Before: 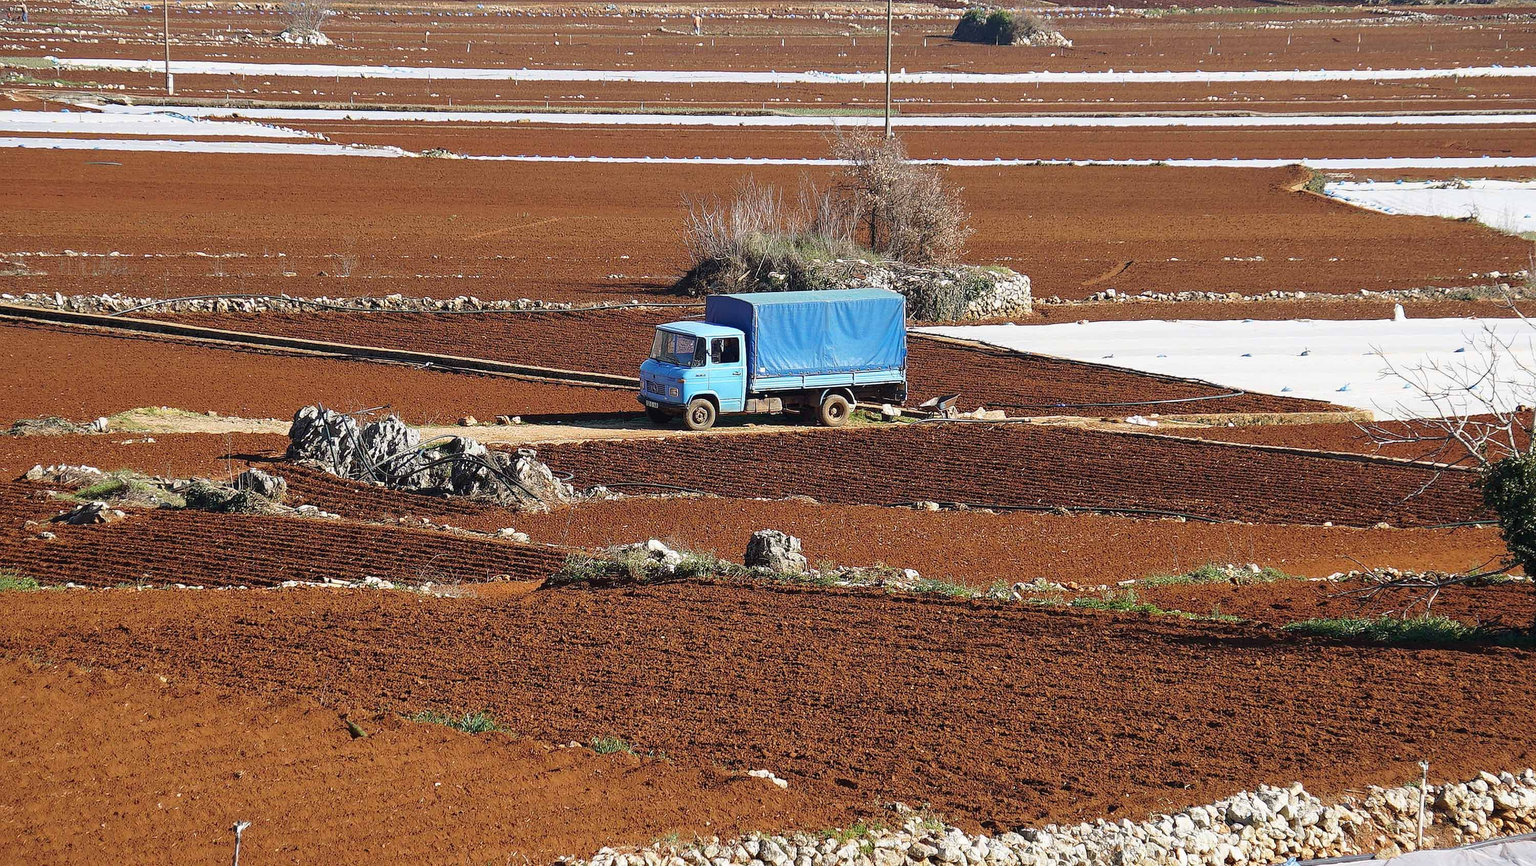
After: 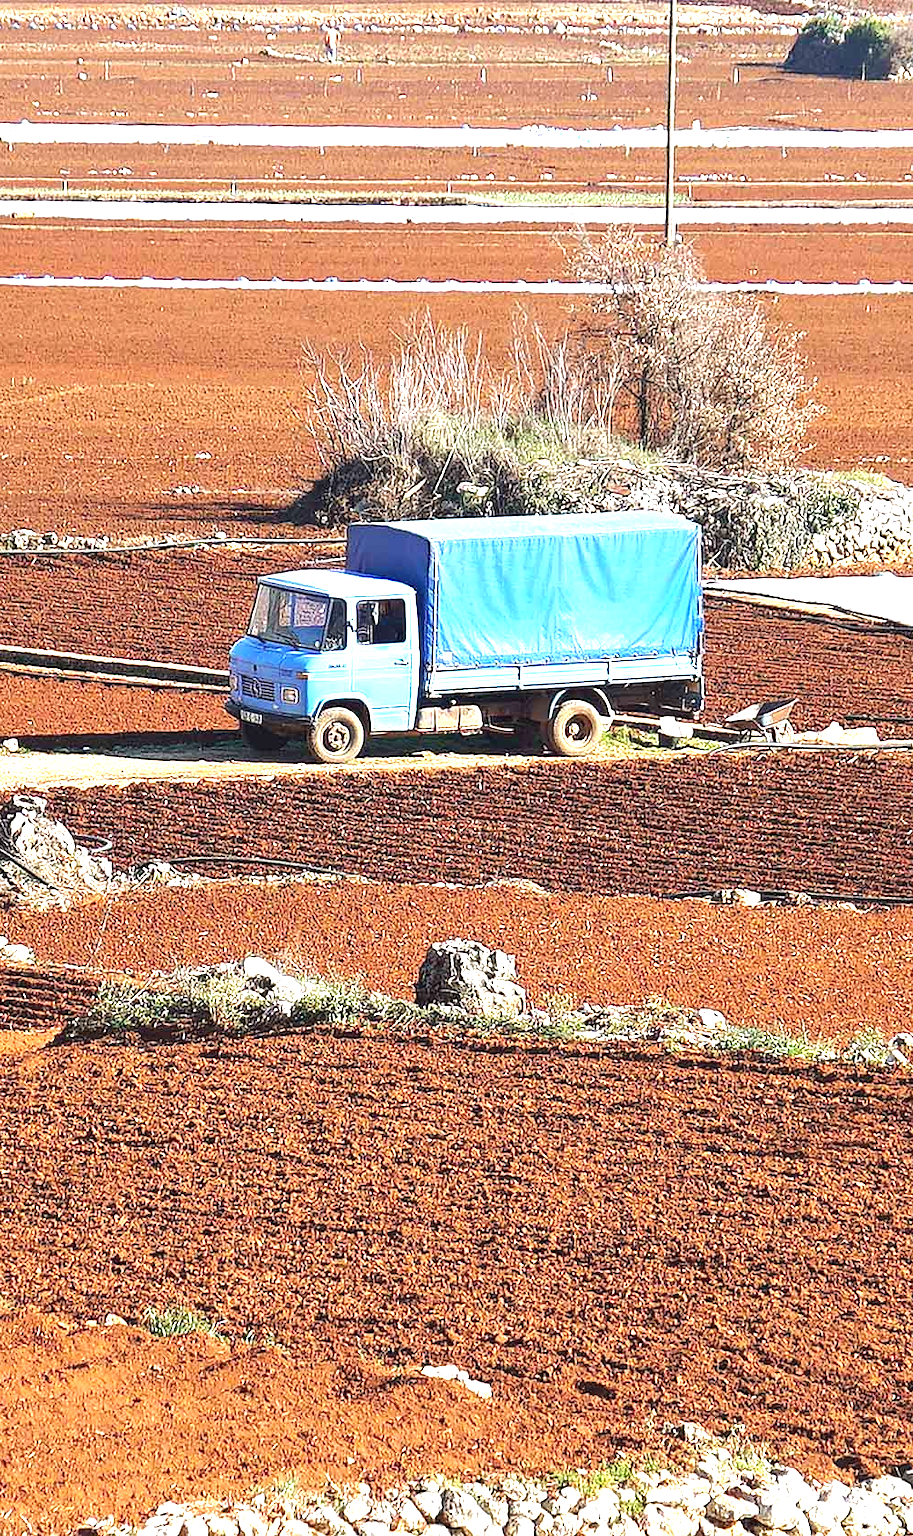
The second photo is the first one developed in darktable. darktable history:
crop: left 33.255%, right 33.184%
exposure: black level correction 0, exposure 1.446 EV, compensate highlight preservation false
